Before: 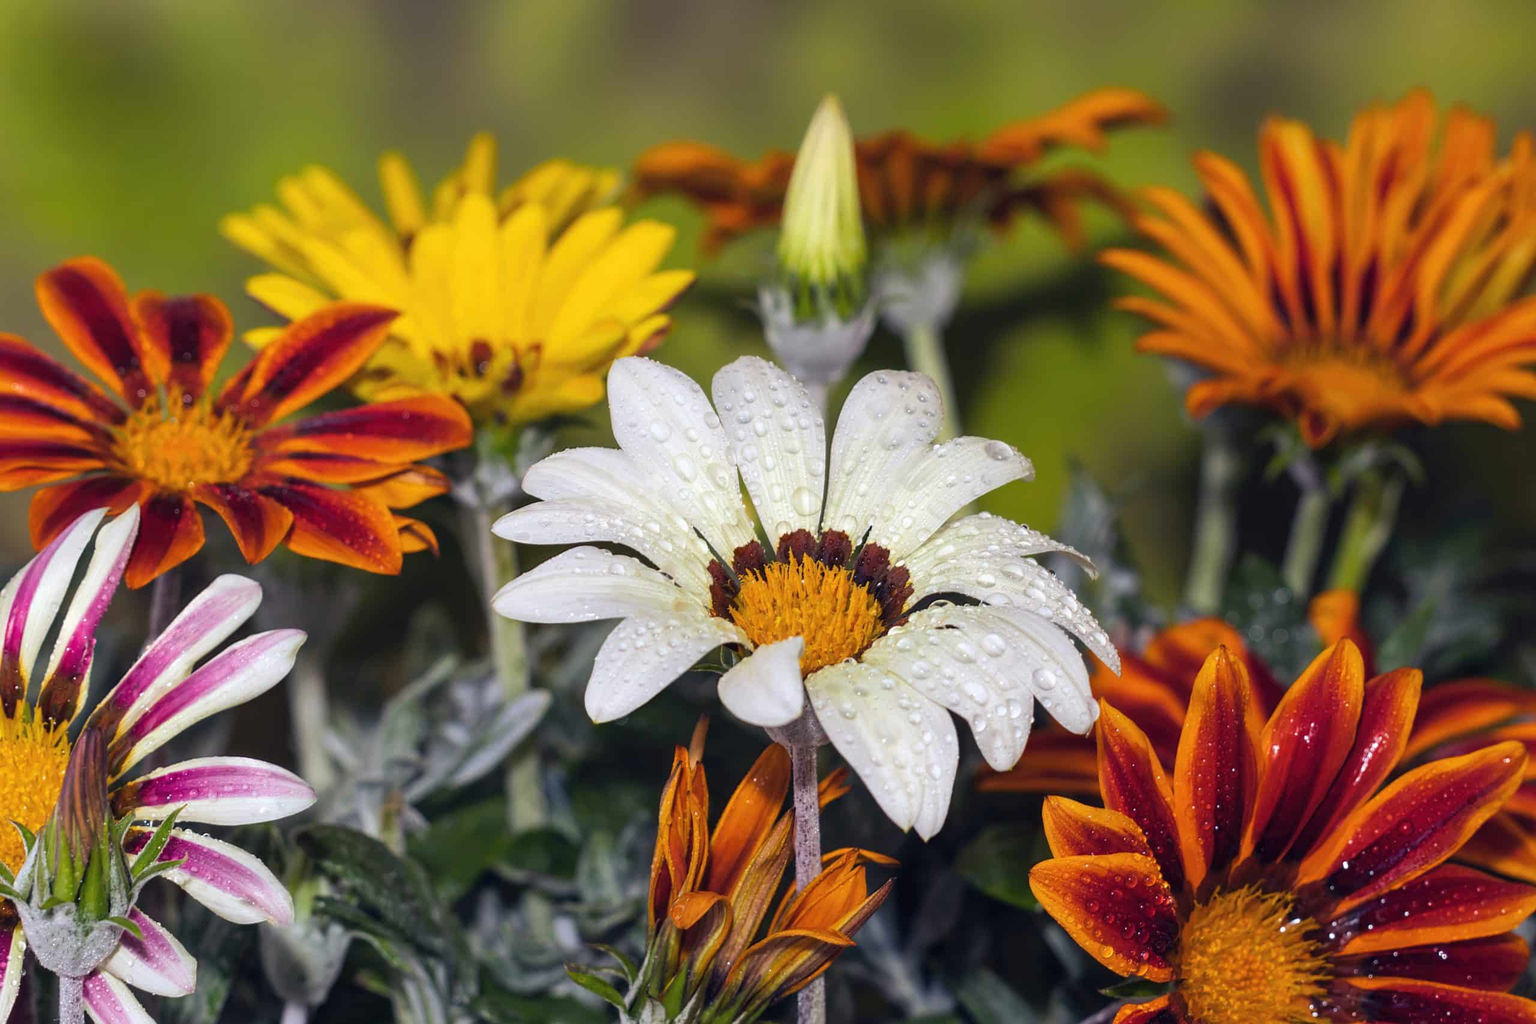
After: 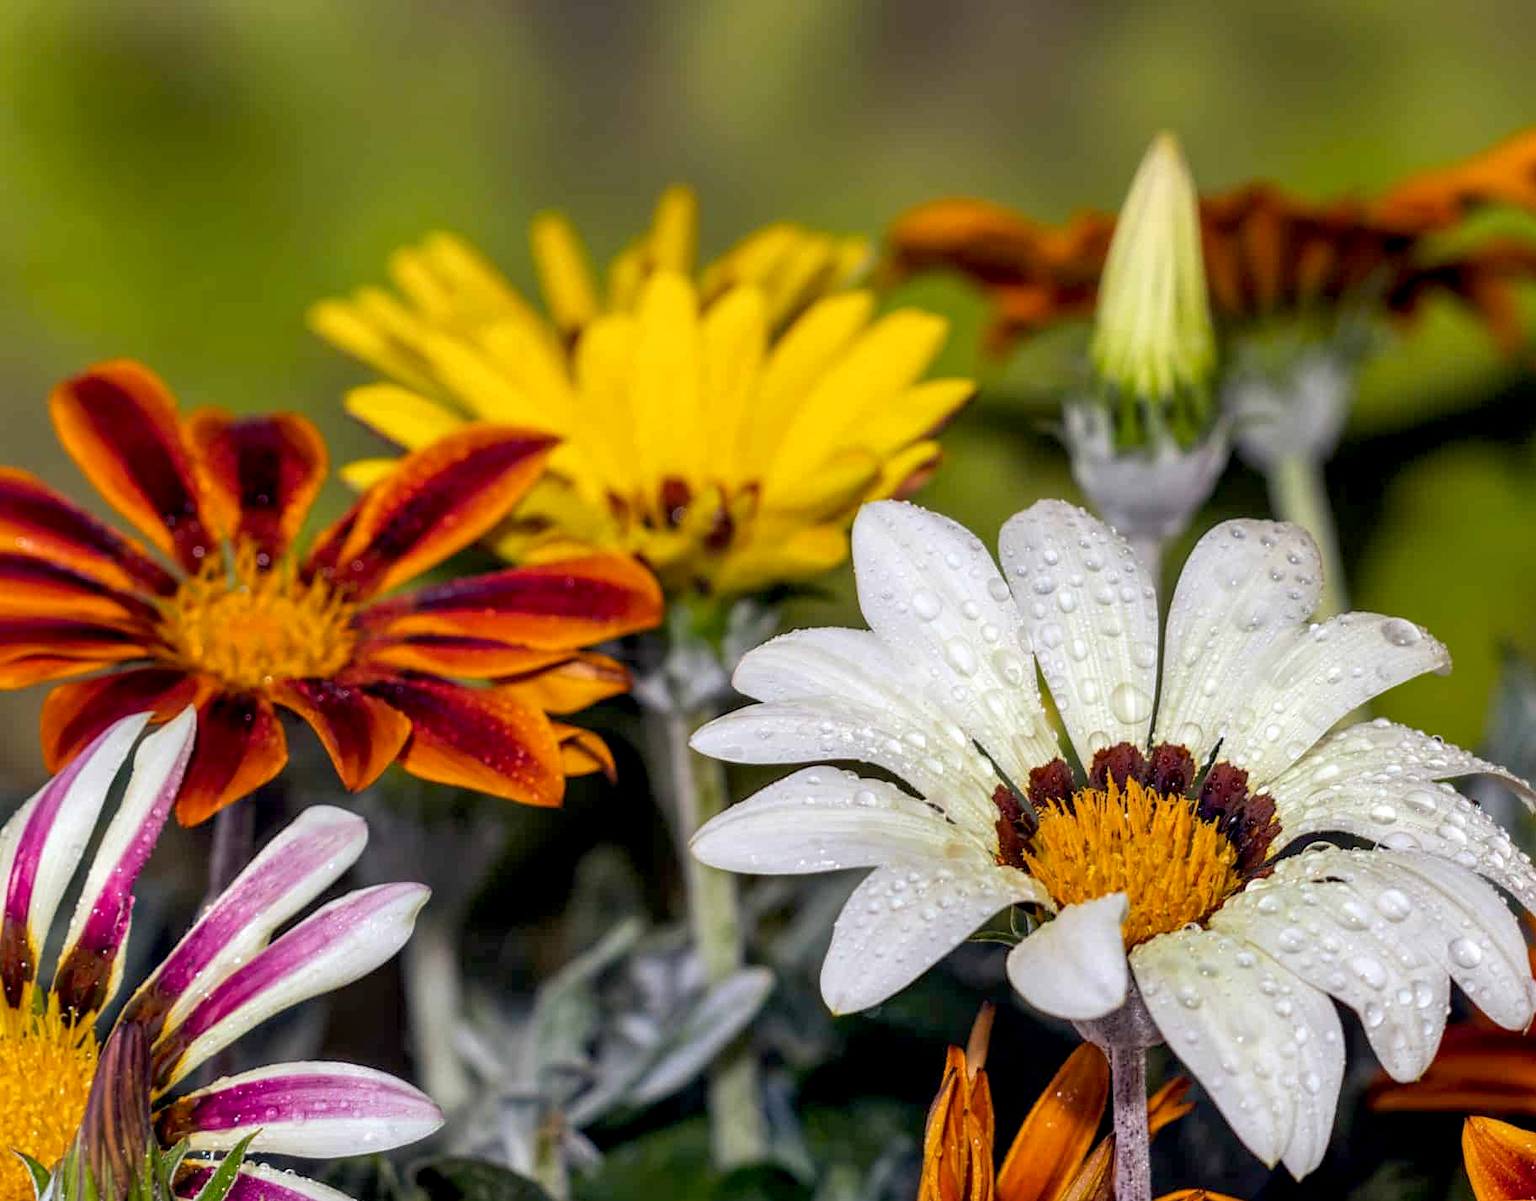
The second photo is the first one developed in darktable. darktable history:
exposure: black level correction 0.012, compensate exposure bias true, compensate highlight preservation false
local contrast: on, module defaults
crop: right 28.696%, bottom 16.316%
